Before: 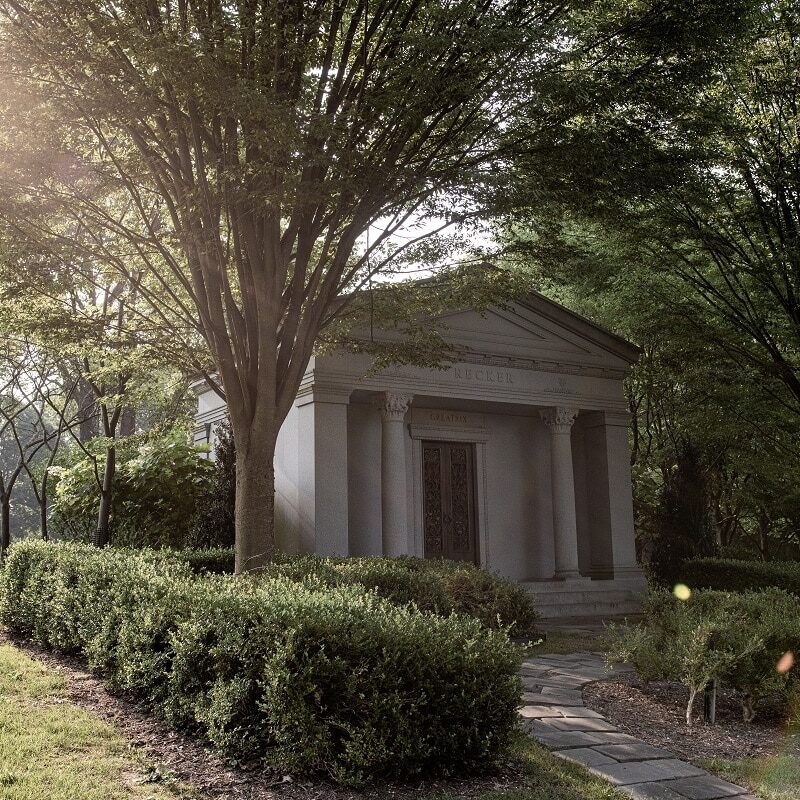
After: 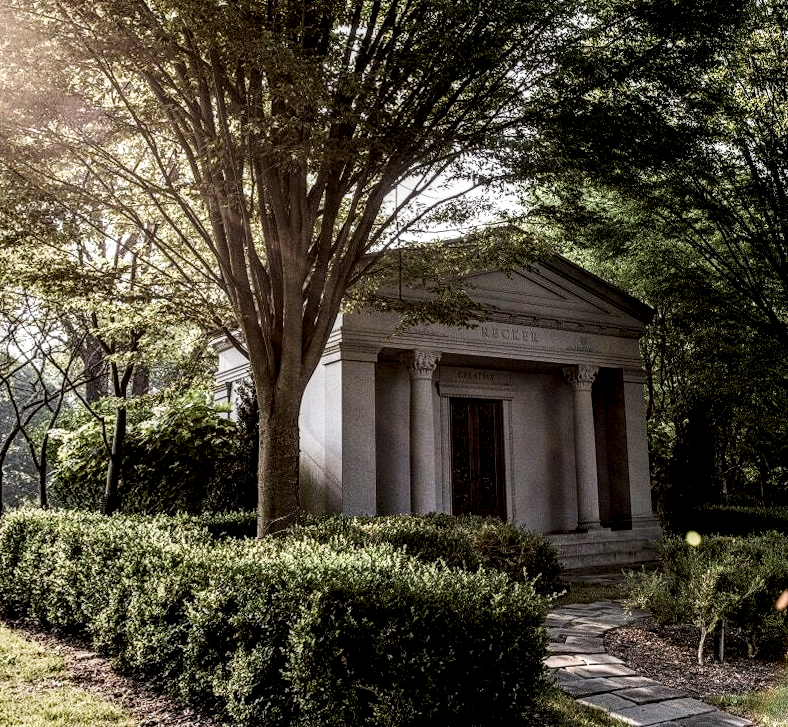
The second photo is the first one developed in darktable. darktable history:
sigmoid: contrast 1.54, target black 0
rotate and perspective: rotation -0.013°, lens shift (vertical) -0.027, lens shift (horizontal) 0.178, crop left 0.016, crop right 0.989, crop top 0.082, crop bottom 0.918
local contrast: highlights 19%, detail 186%
